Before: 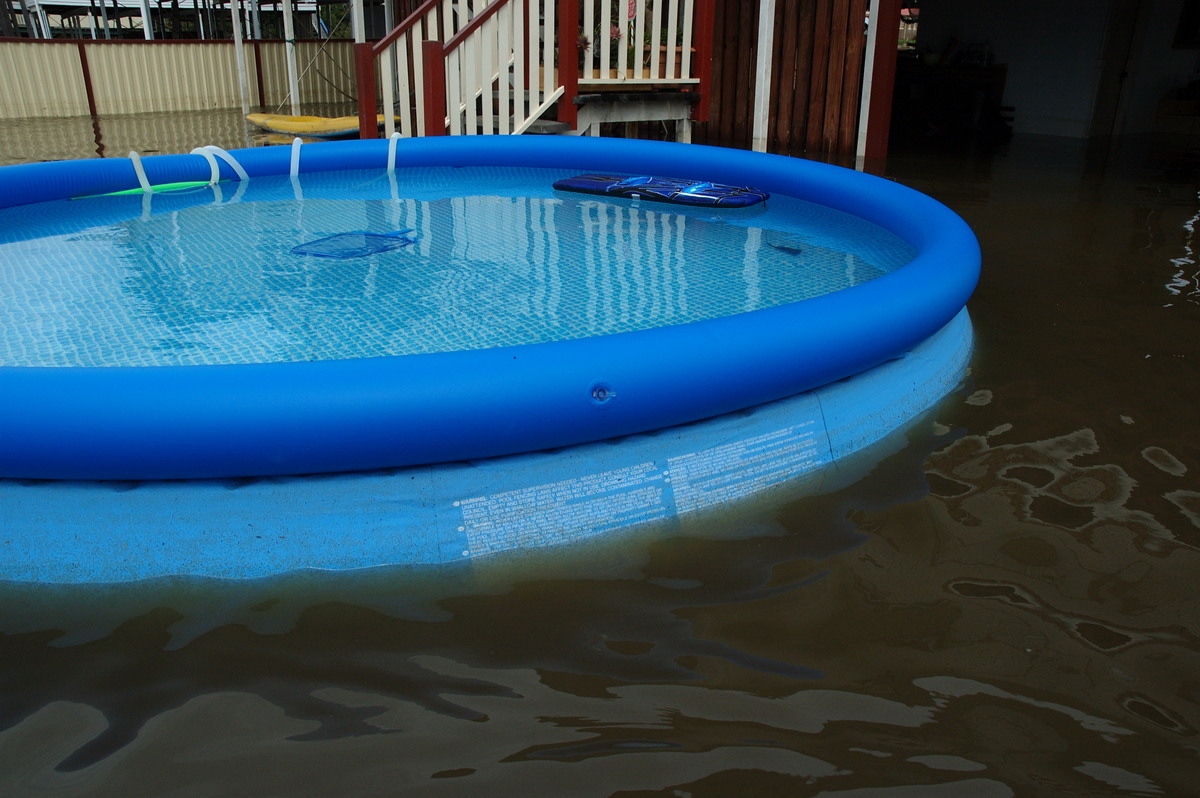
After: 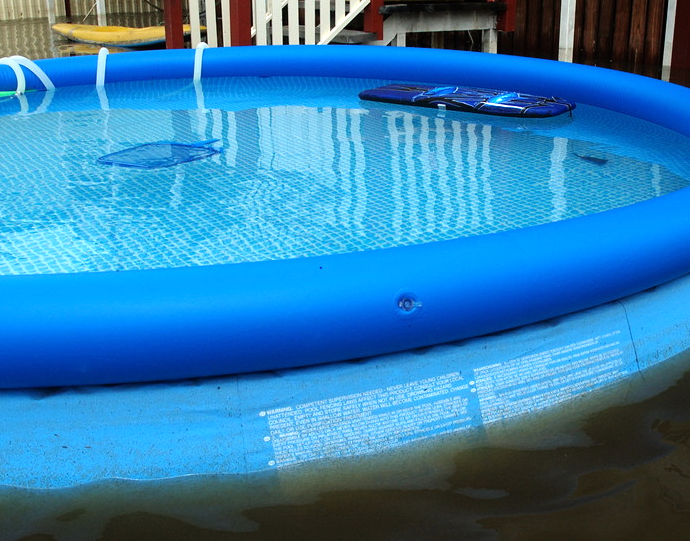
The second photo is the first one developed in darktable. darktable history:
tone equalizer: -8 EV -0.767 EV, -7 EV -0.689 EV, -6 EV -0.638 EV, -5 EV -0.402 EV, -3 EV 0.402 EV, -2 EV 0.6 EV, -1 EV 0.681 EV, +0 EV 0.723 EV
crop: left 16.217%, top 11.28%, right 26.219%, bottom 20.815%
